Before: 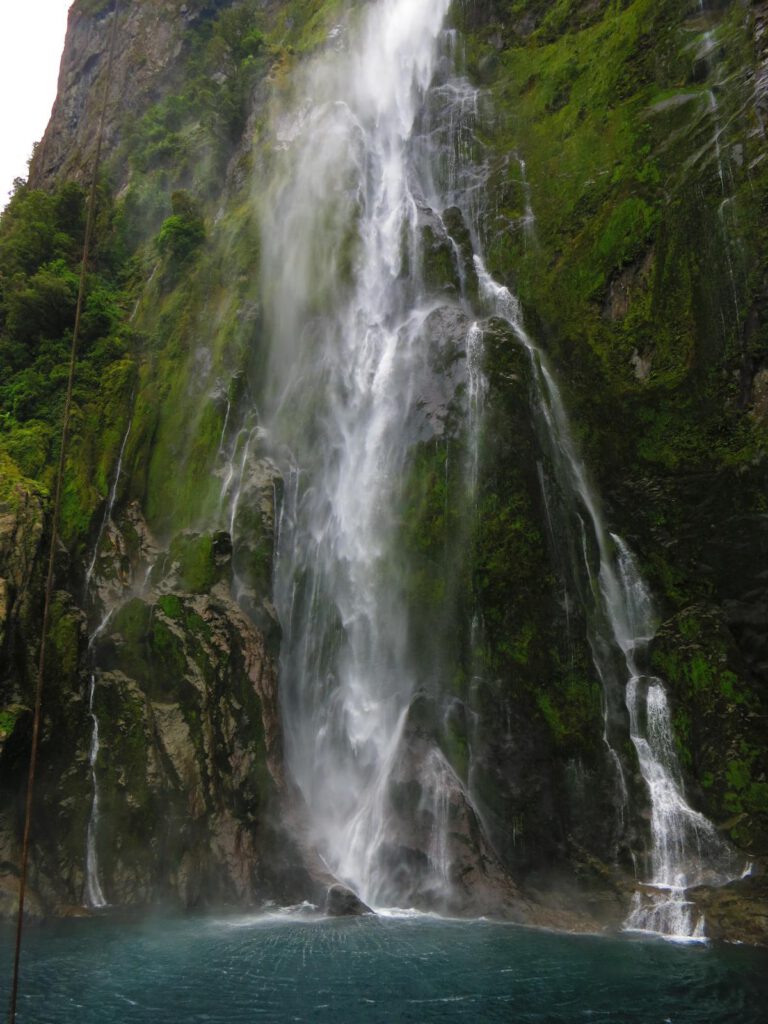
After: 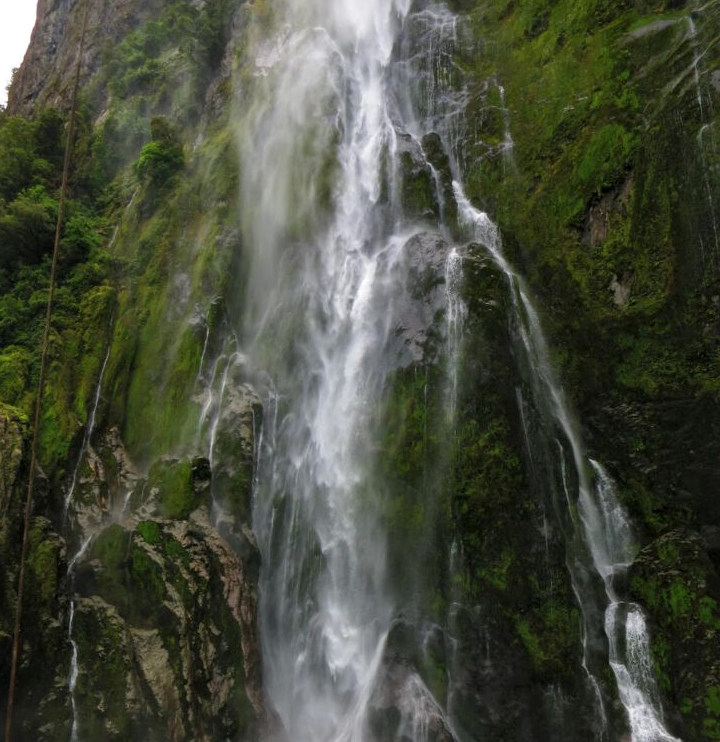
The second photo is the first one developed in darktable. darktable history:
crop: left 2.737%, top 7.287%, right 3.421%, bottom 20.179%
local contrast: mode bilateral grid, contrast 30, coarseness 25, midtone range 0.2
